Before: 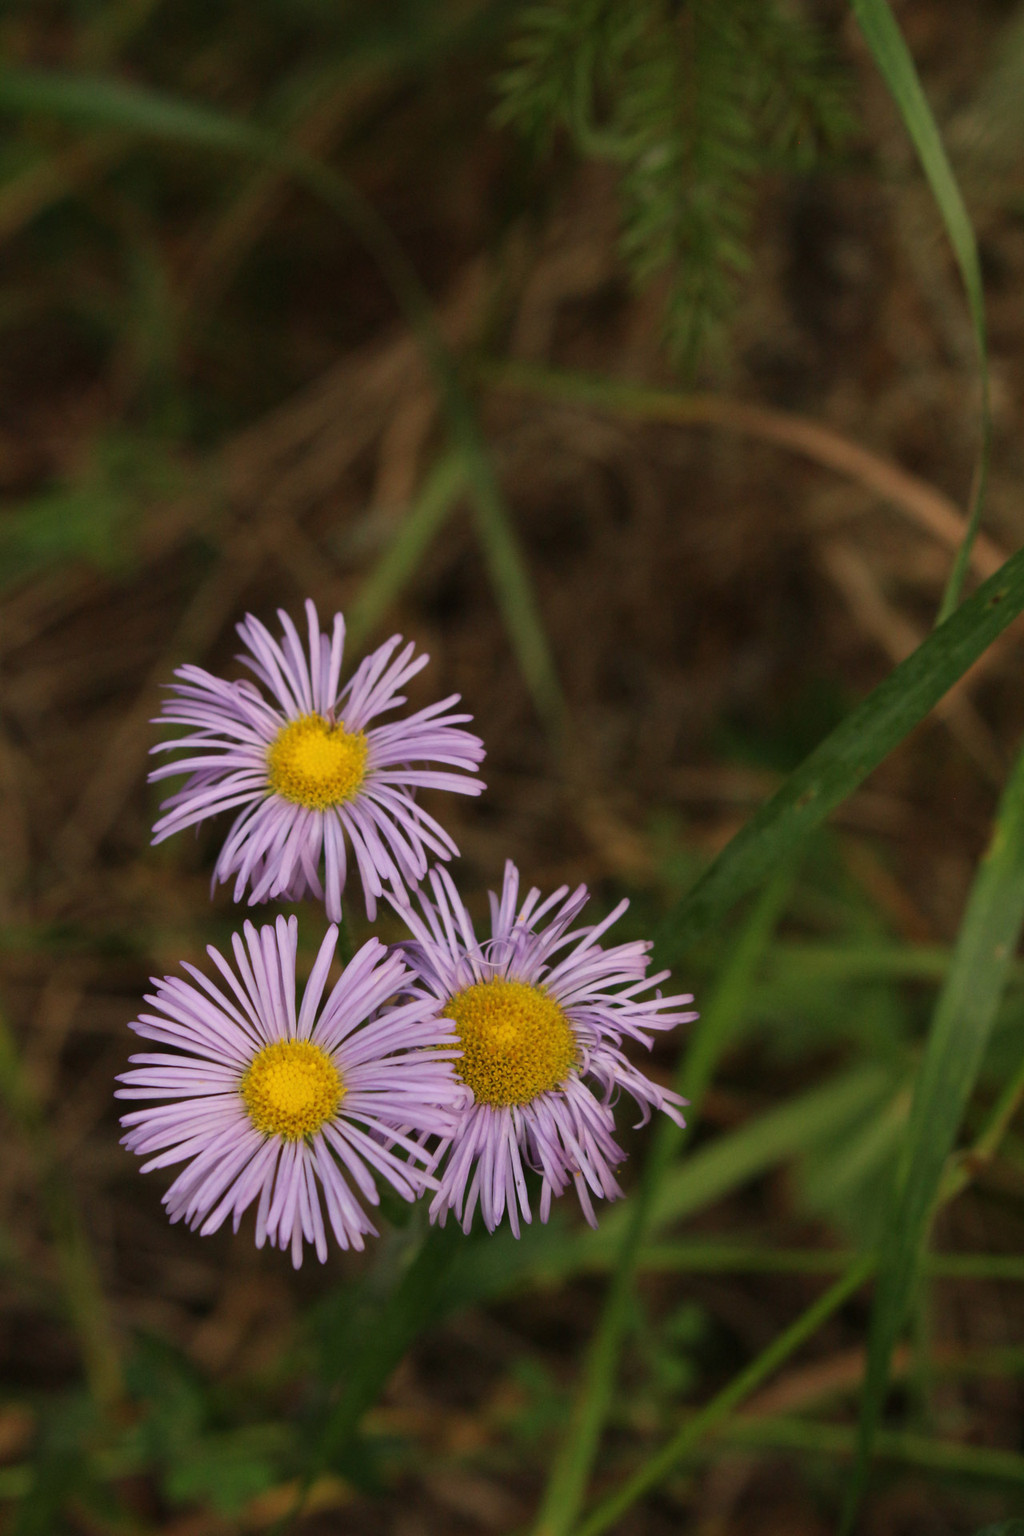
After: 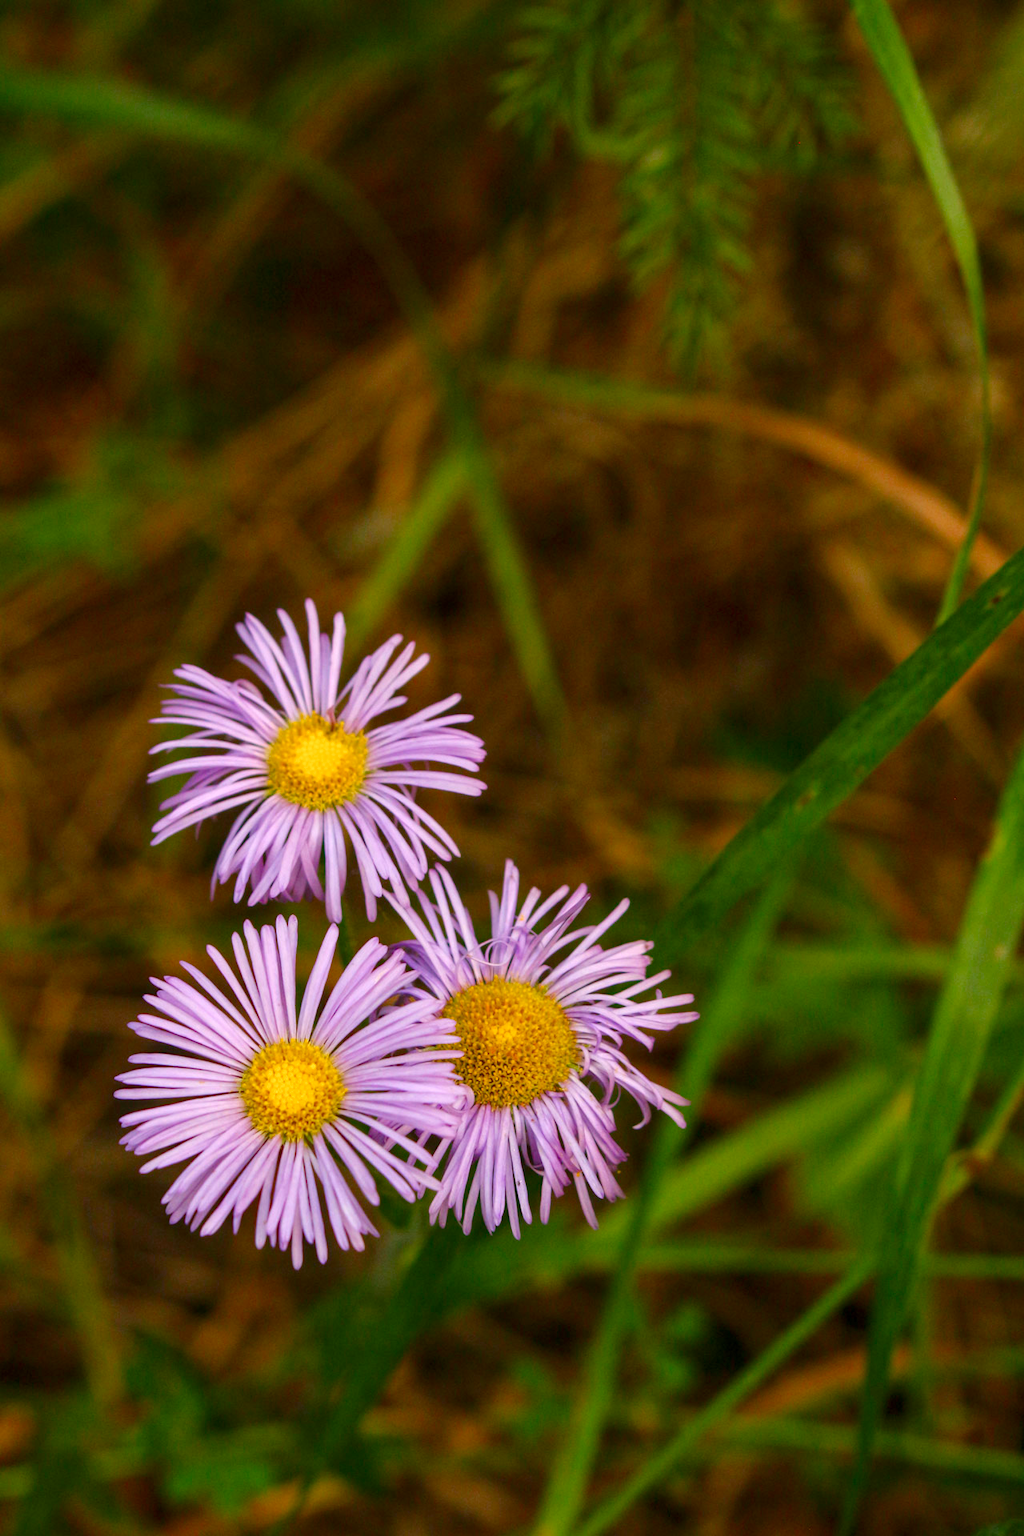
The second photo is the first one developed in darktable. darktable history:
local contrast: on, module defaults
contrast brightness saturation: brightness -0.02, saturation 0.35
color balance rgb: perceptual saturation grading › global saturation 20%, perceptual saturation grading › highlights -50%, perceptual saturation grading › shadows 30%, perceptual brilliance grading › global brilliance 10%, perceptual brilliance grading › shadows 15%
tone equalizer: on, module defaults
